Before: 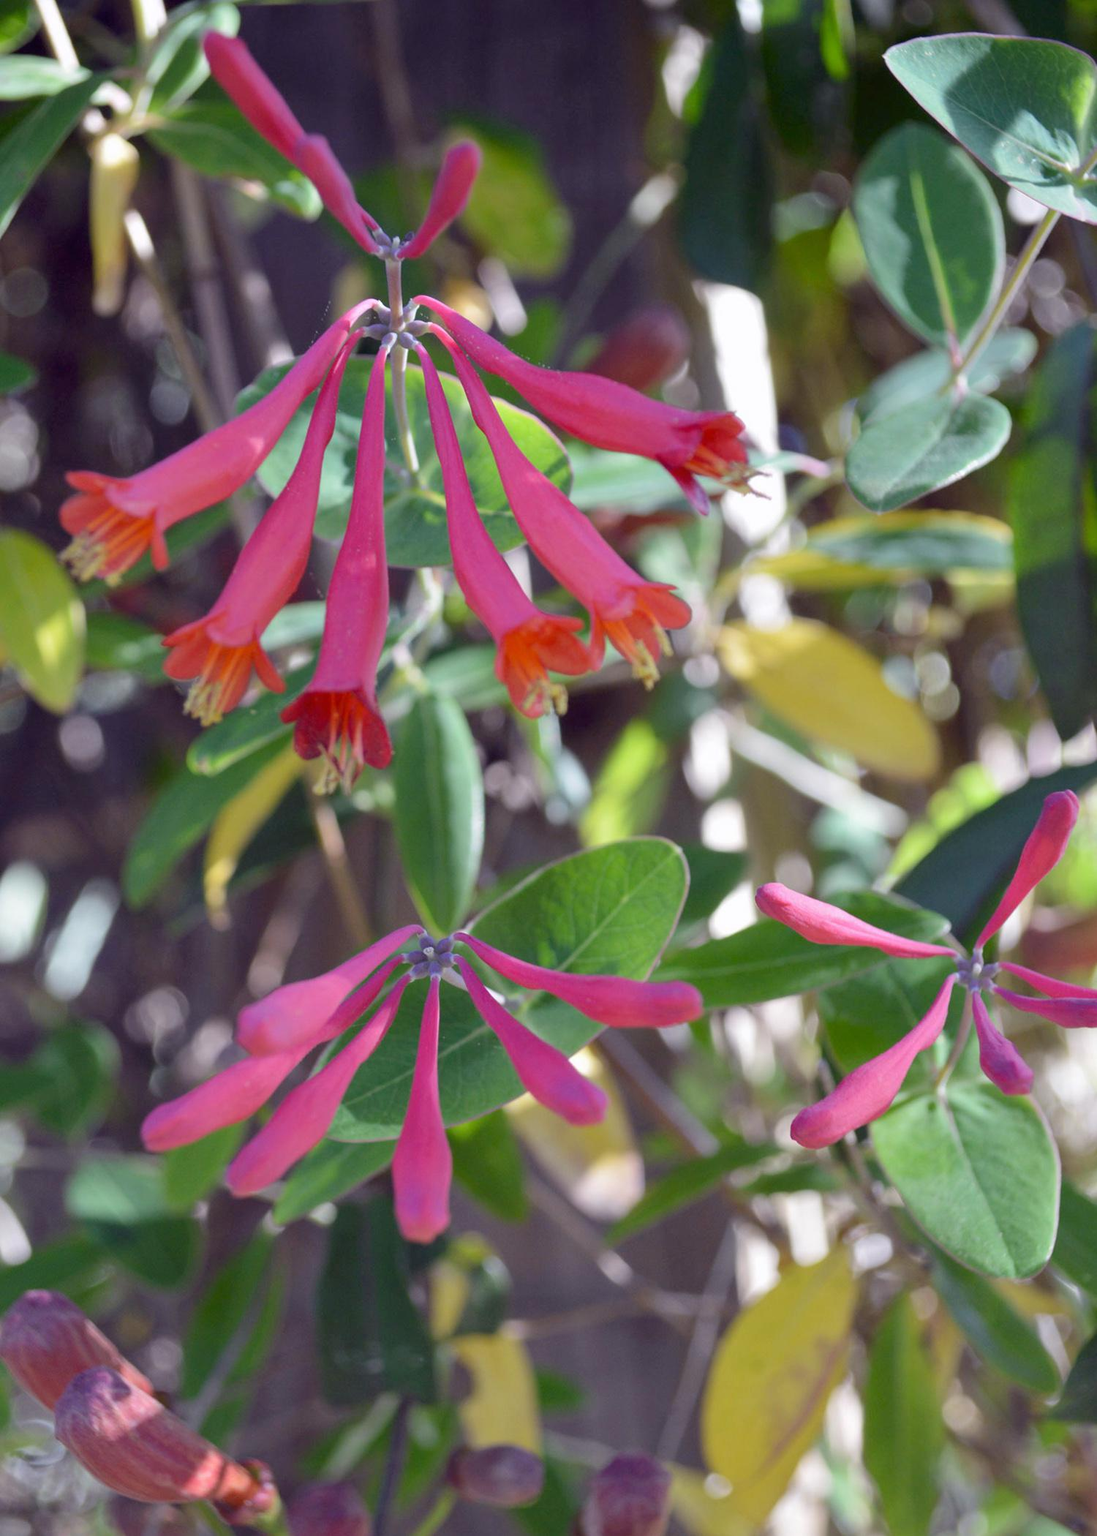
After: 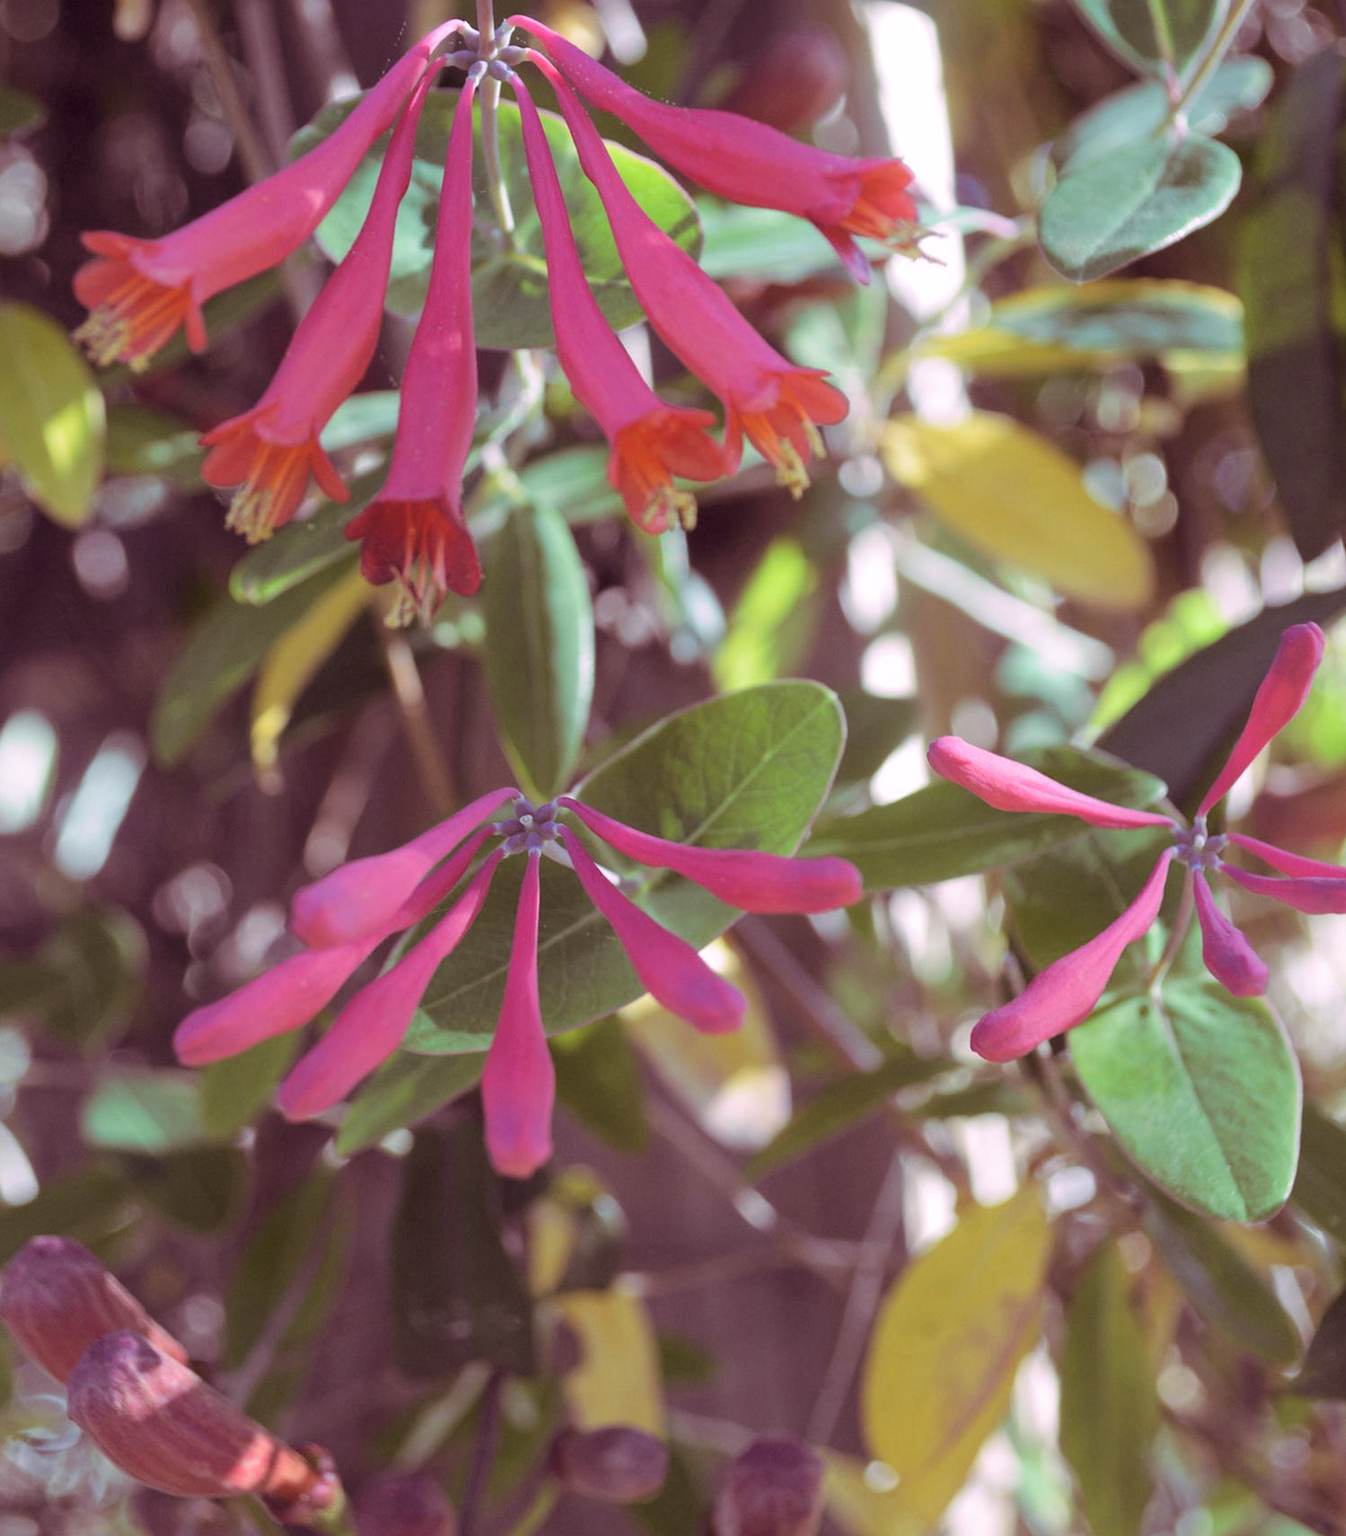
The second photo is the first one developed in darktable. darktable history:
bloom: size 16%, threshold 98%, strength 20%
split-toning: highlights › hue 298.8°, highlights › saturation 0.73, compress 41.76%
crop and rotate: top 18.507%
